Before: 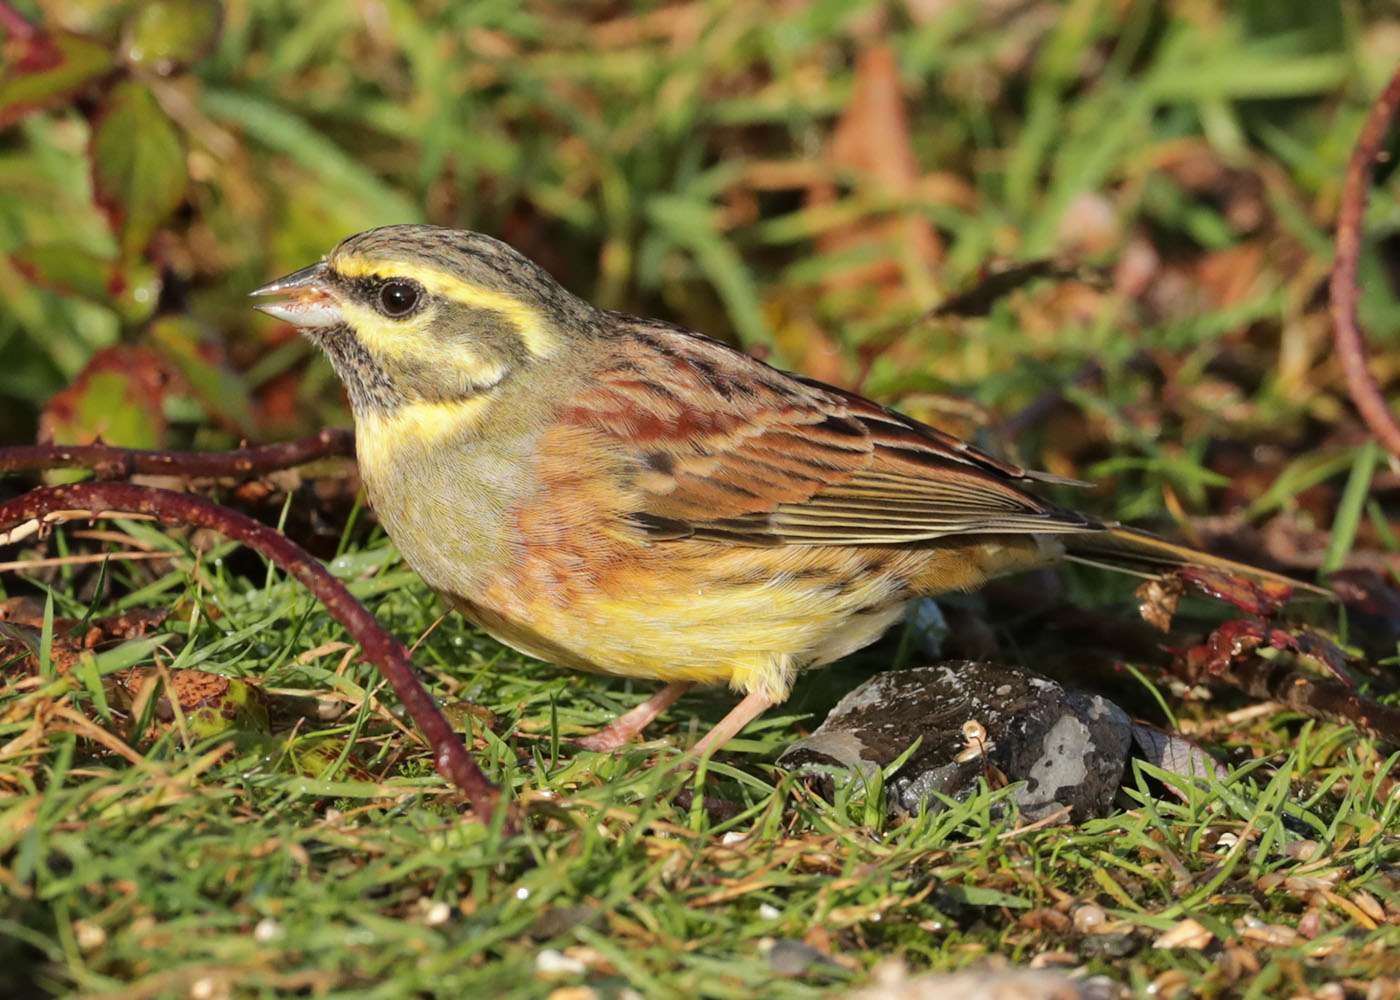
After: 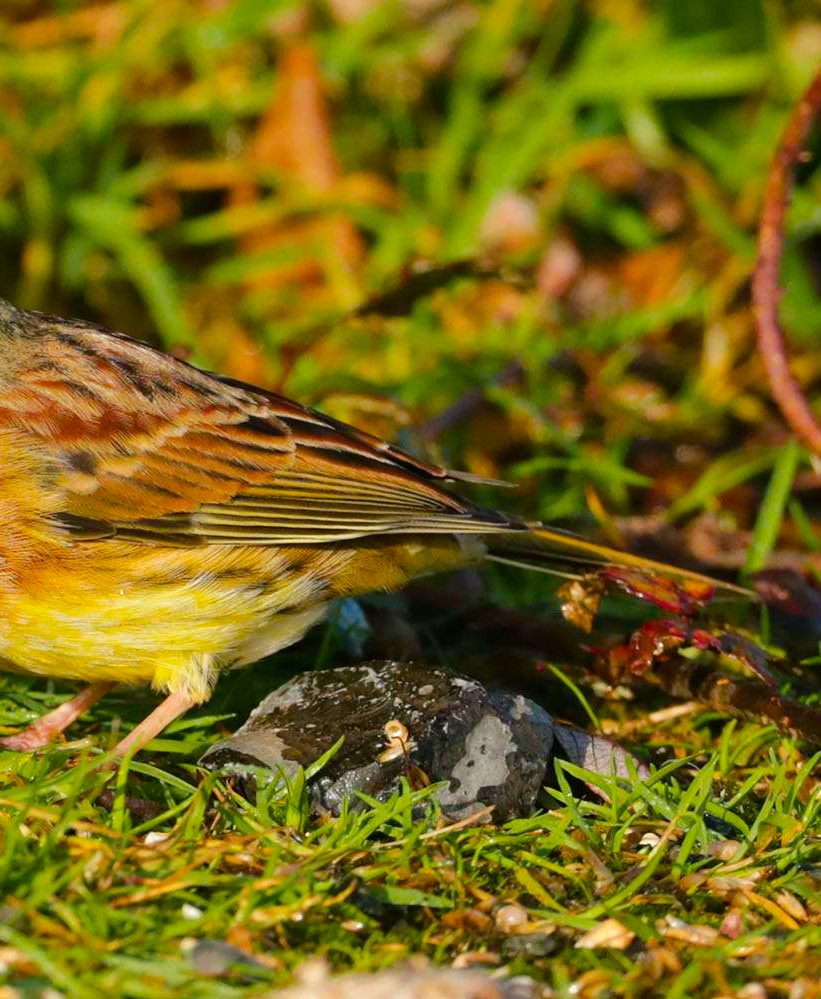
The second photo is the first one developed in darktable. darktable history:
color balance rgb: shadows lift › luminance -7.736%, shadows lift › chroma 2.436%, shadows lift › hue 167.35°, linear chroma grading › shadows 31.338%, linear chroma grading › global chroma -1.601%, linear chroma grading › mid-tones 4.07%, perceptual saturation grading › global saturation 19.454%, global vibrance 34.467%
crop: left 41.309%
